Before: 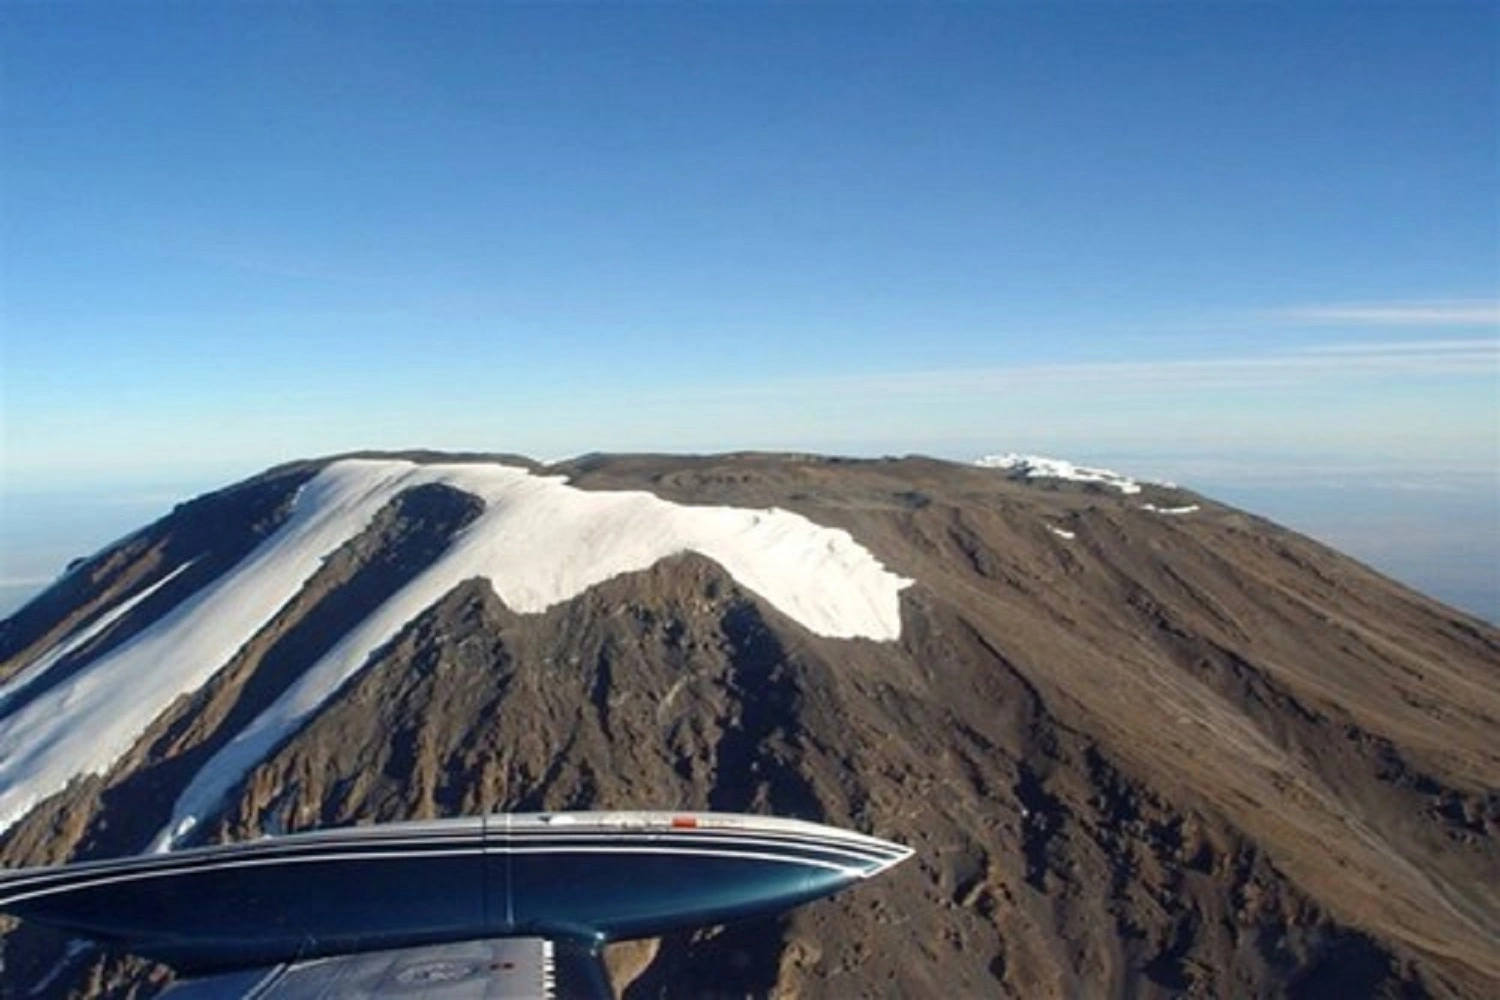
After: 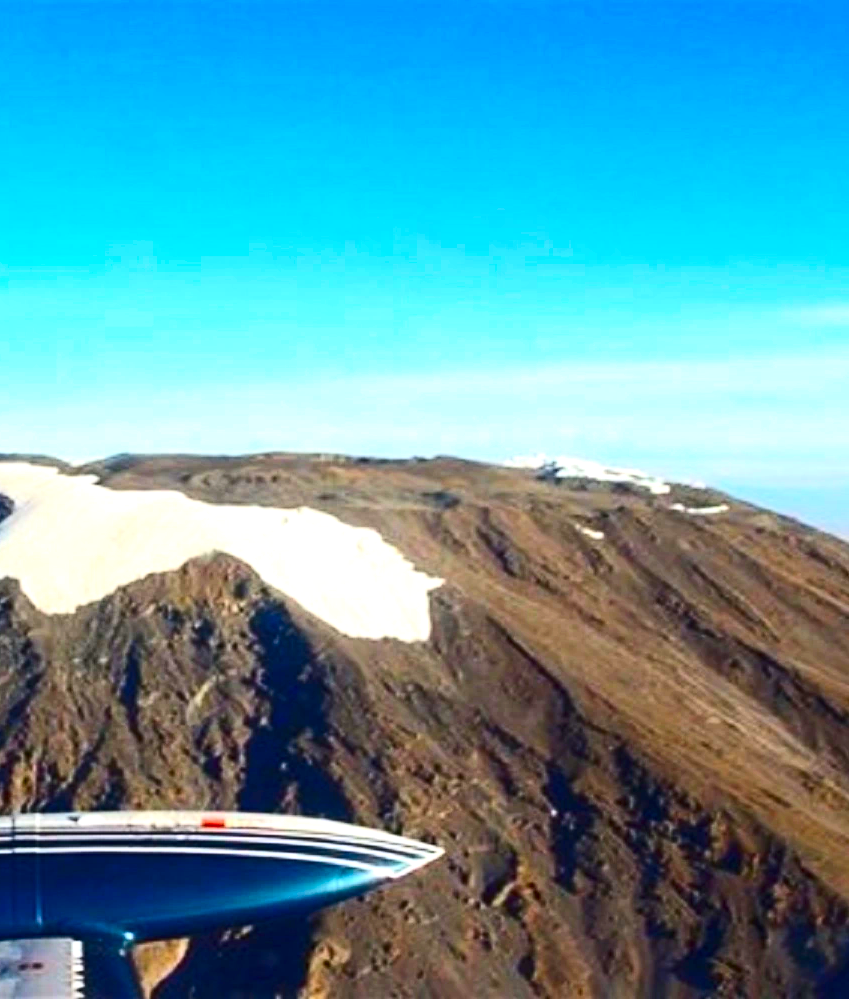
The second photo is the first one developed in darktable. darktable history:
crop: left 31.458%, top 0%, right 11.876%
exposure: exposure 0.657 EV, compensate highlight preservation false
contrast brightness saturation: contrast 0.26, brightness 0.02, saturation 0.87
